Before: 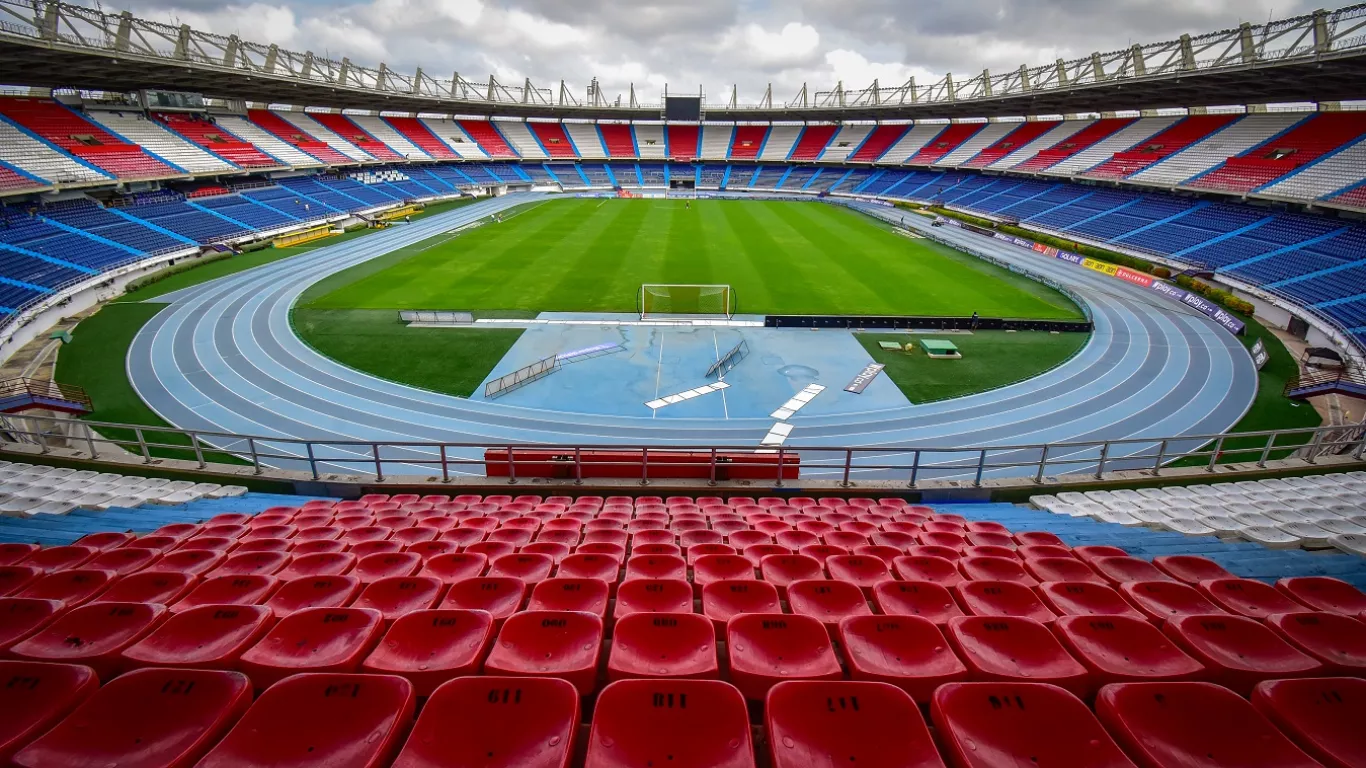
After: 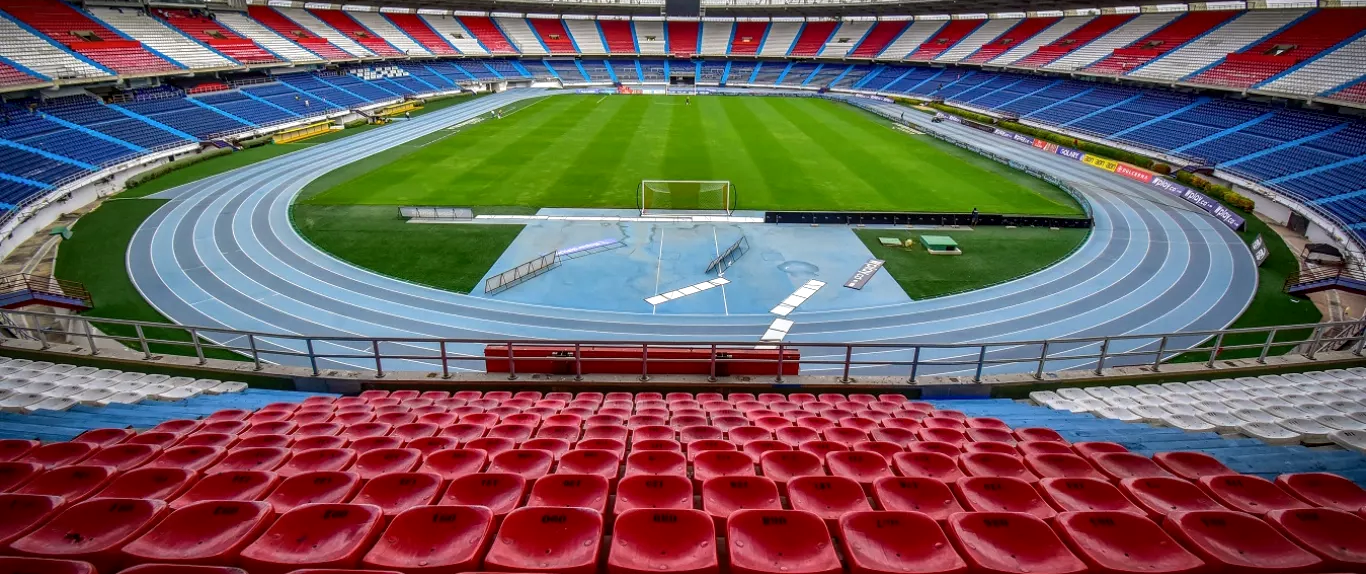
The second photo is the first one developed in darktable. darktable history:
local contrast: on, module defaults
crop: top 13.672%, bottom 11.508%
